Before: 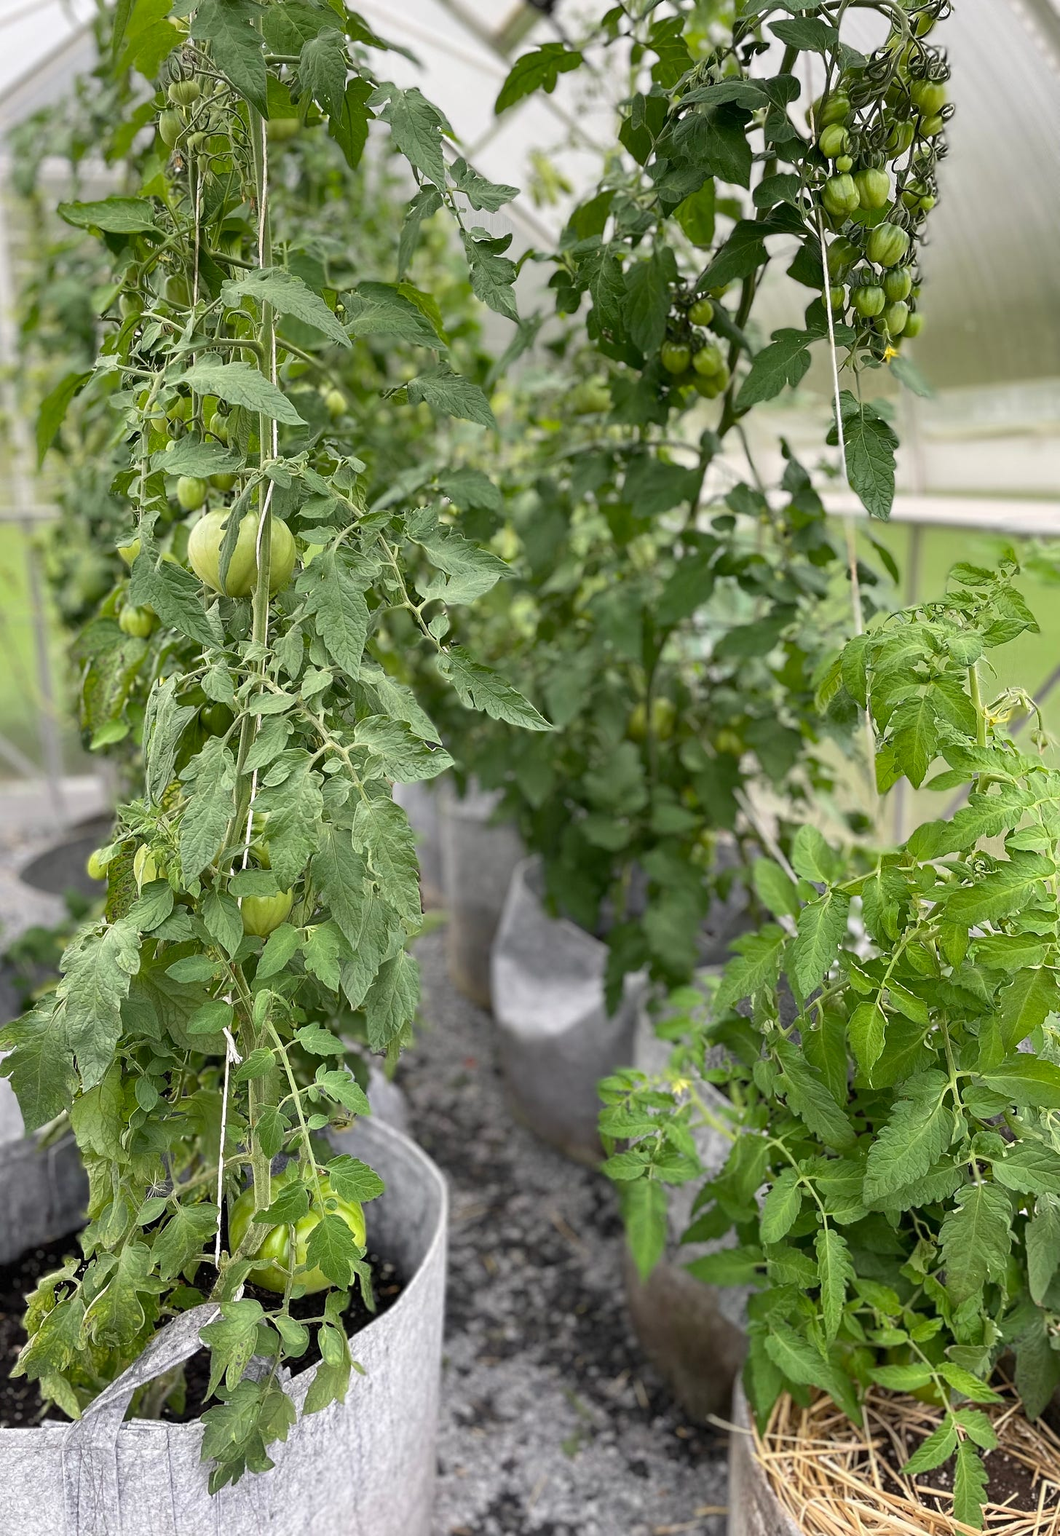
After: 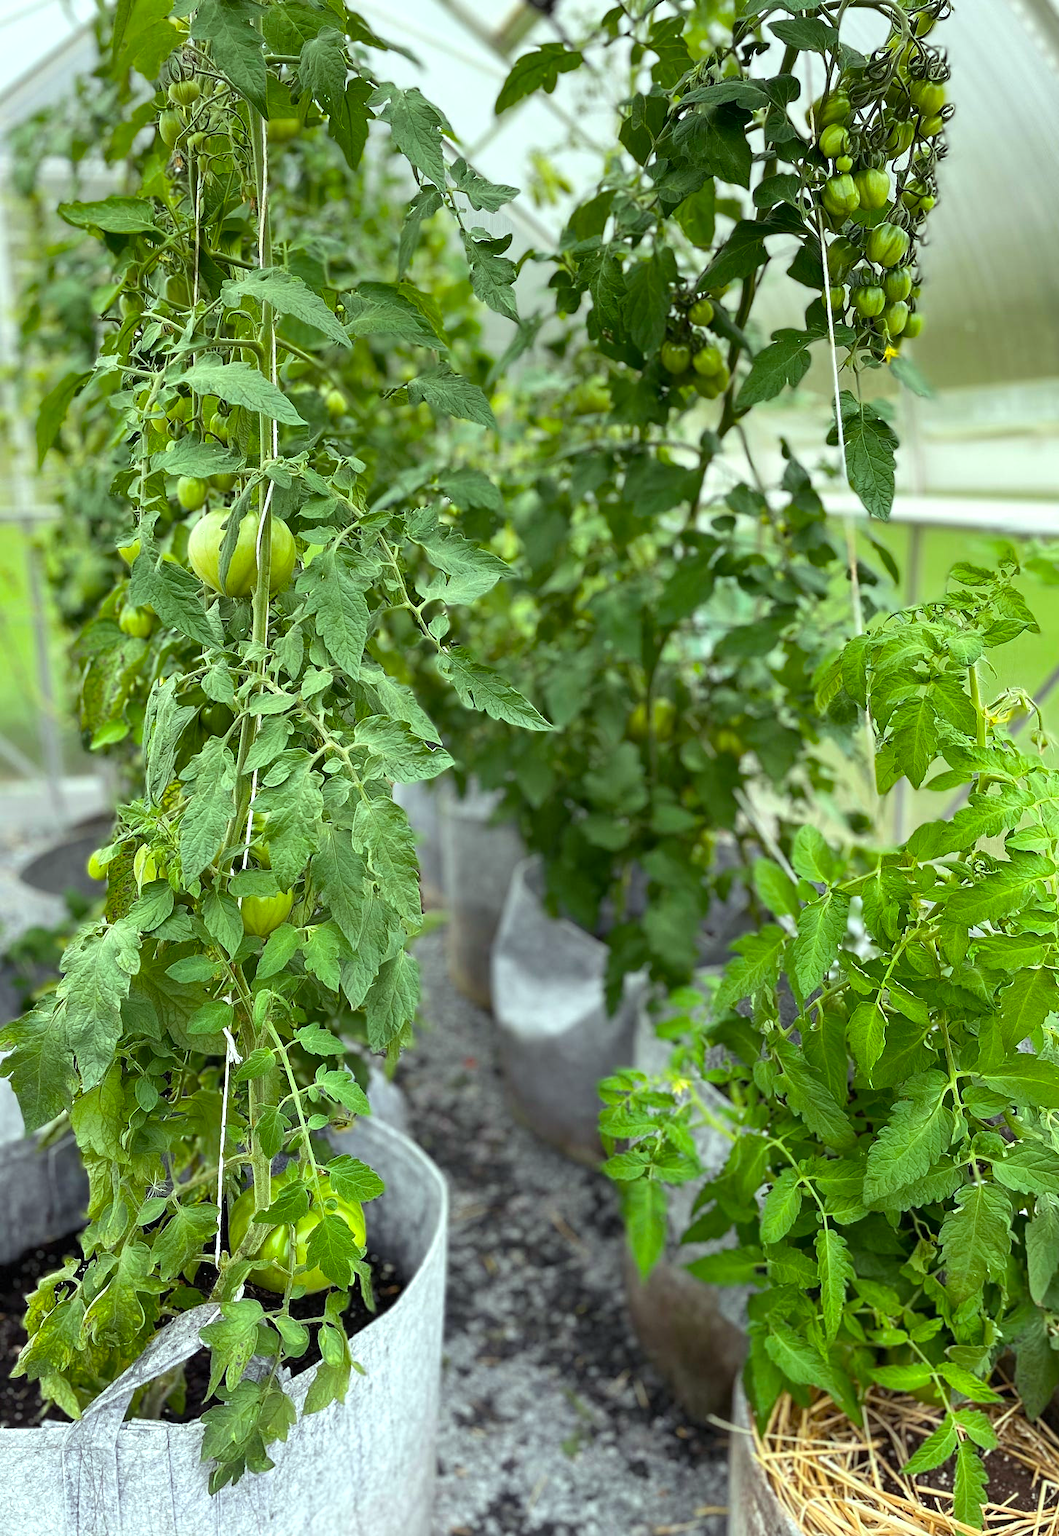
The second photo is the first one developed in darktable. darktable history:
exposure: exposure 0.018 EV, compensate exposure bias true, compensate highlight preservation false
color balance rgb: shadows lift › chroma 2.04%, shadows lift › hue 250.74°, highlights gain › luminance 19.999%, highlights gain › chroma 2.658%, highlights gain › hue 170.95°, perceptual saturation grading › global saturation 25.4%, global vibrance 14.686%
